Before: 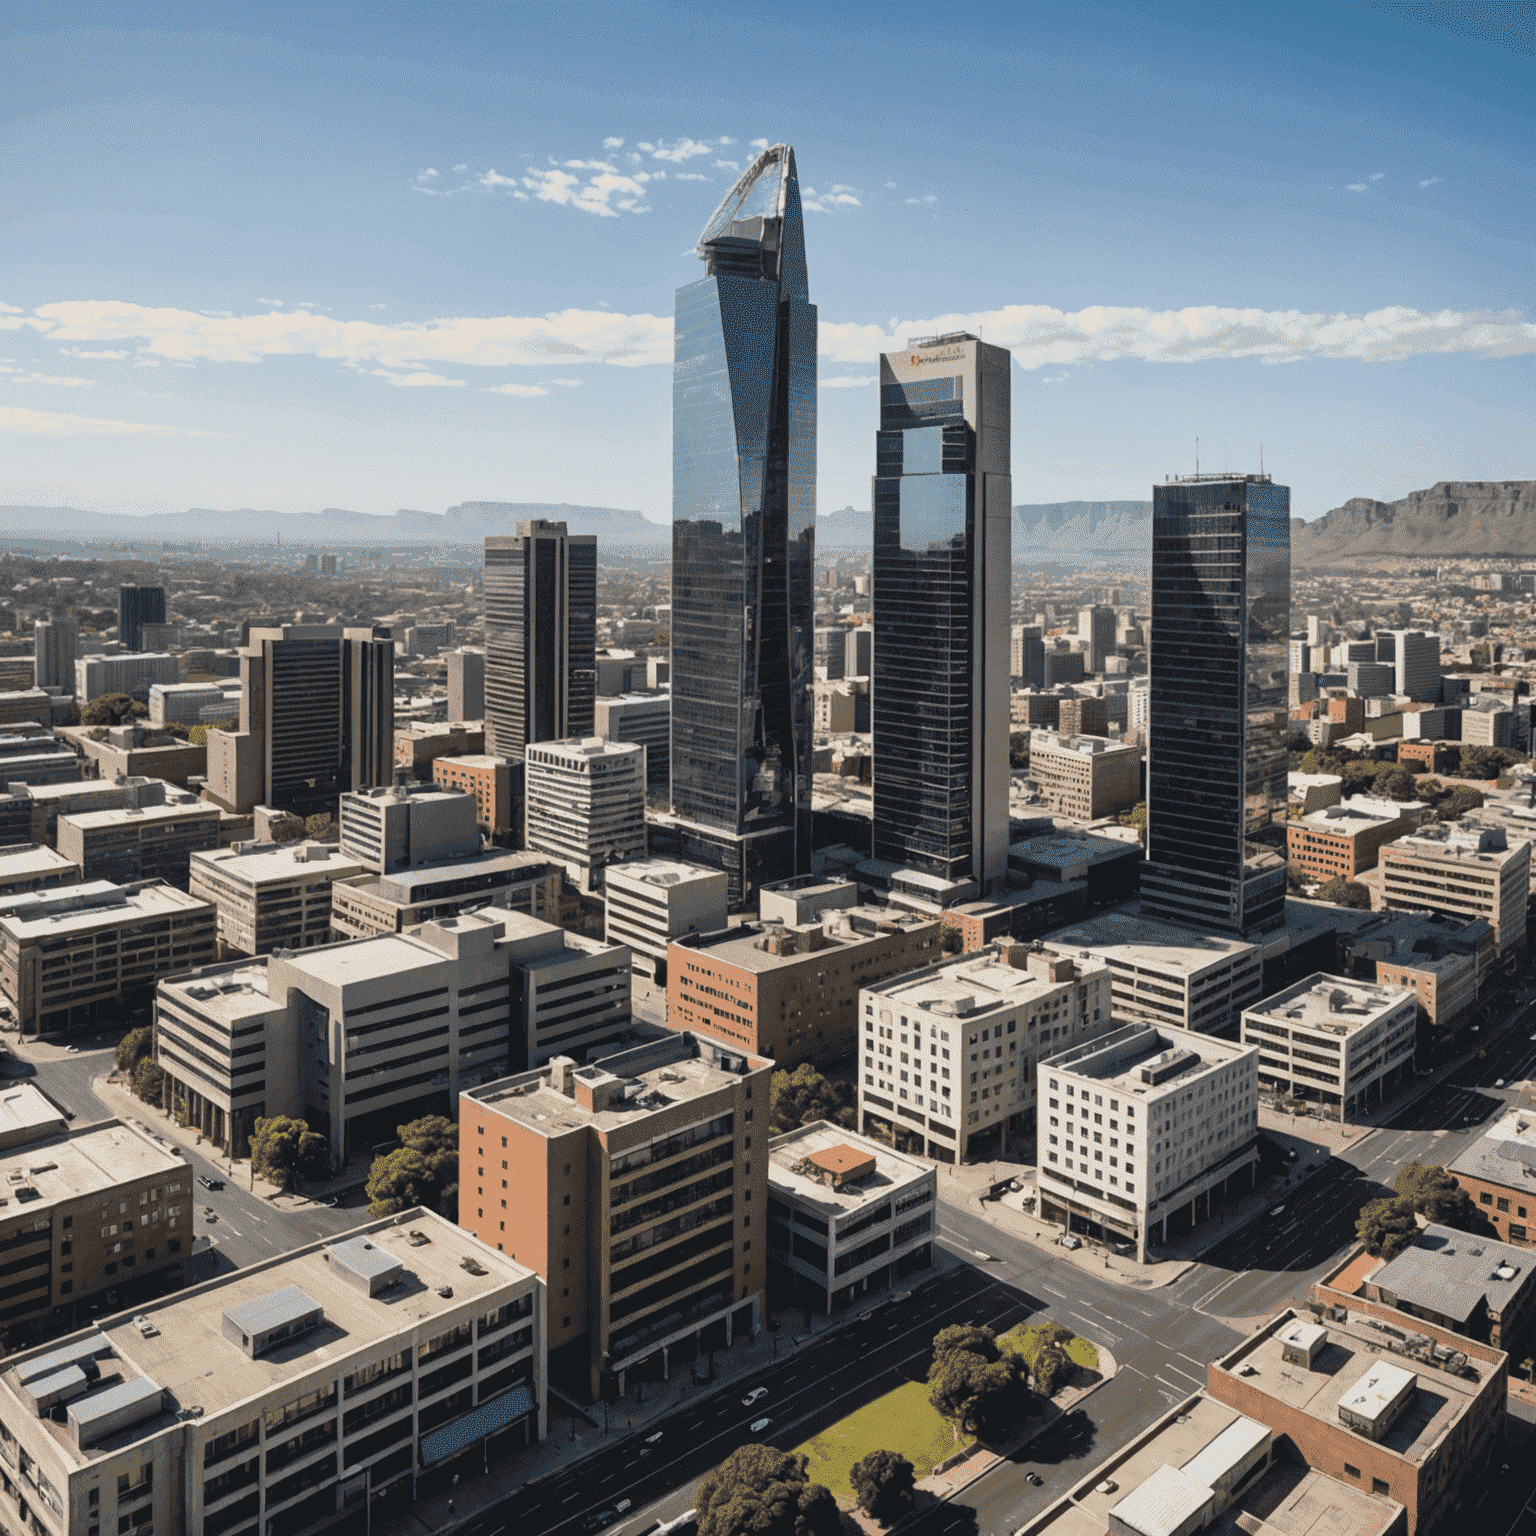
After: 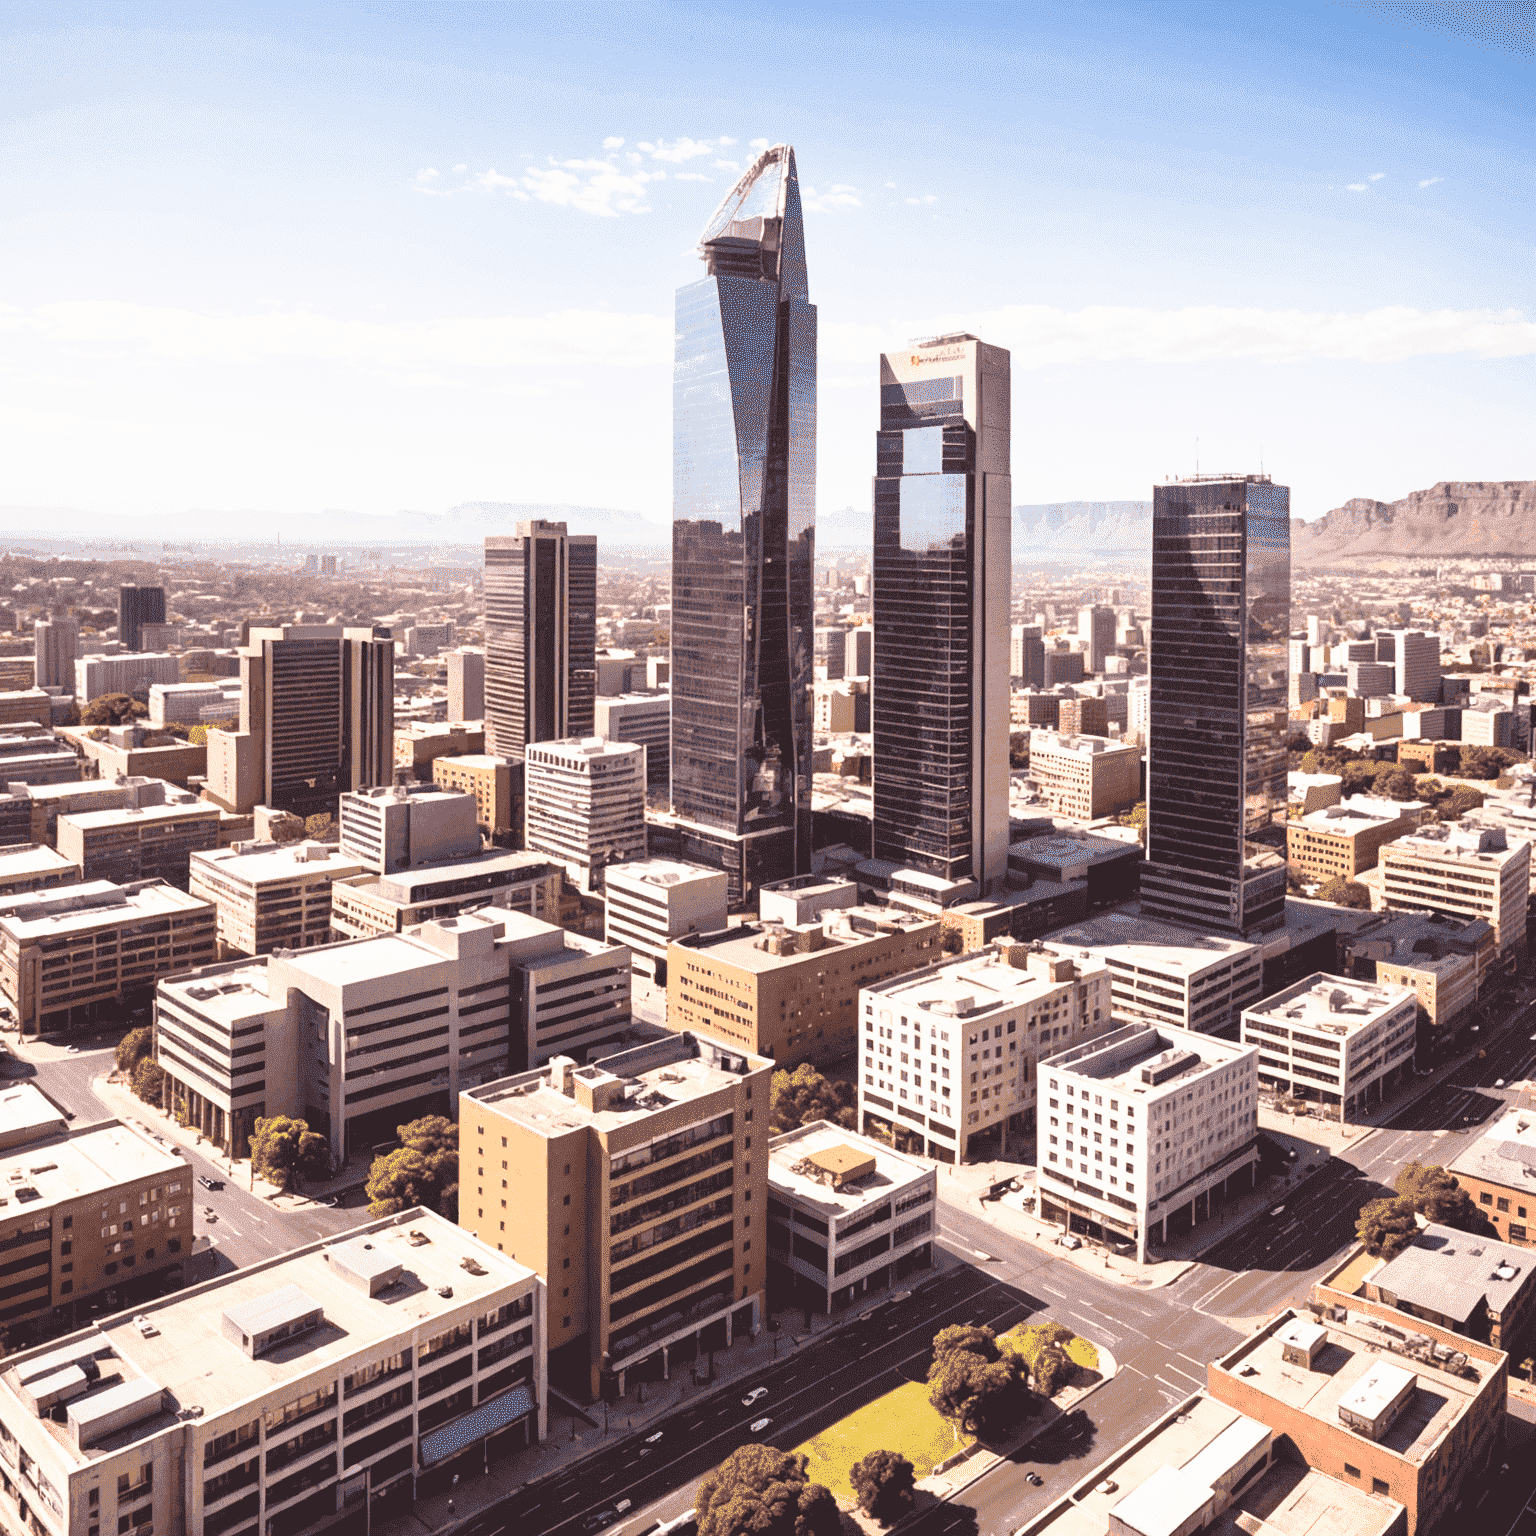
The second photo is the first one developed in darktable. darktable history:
rgb levels: mode RGB, independent channels, levels [[0, 0.474, 1], [0, 0.5, 1], [0, 0.5, 1]]
base curve: curves: ch0 [(0, 0) (0.495, 0.917) (1, 1)], preserve colors none
